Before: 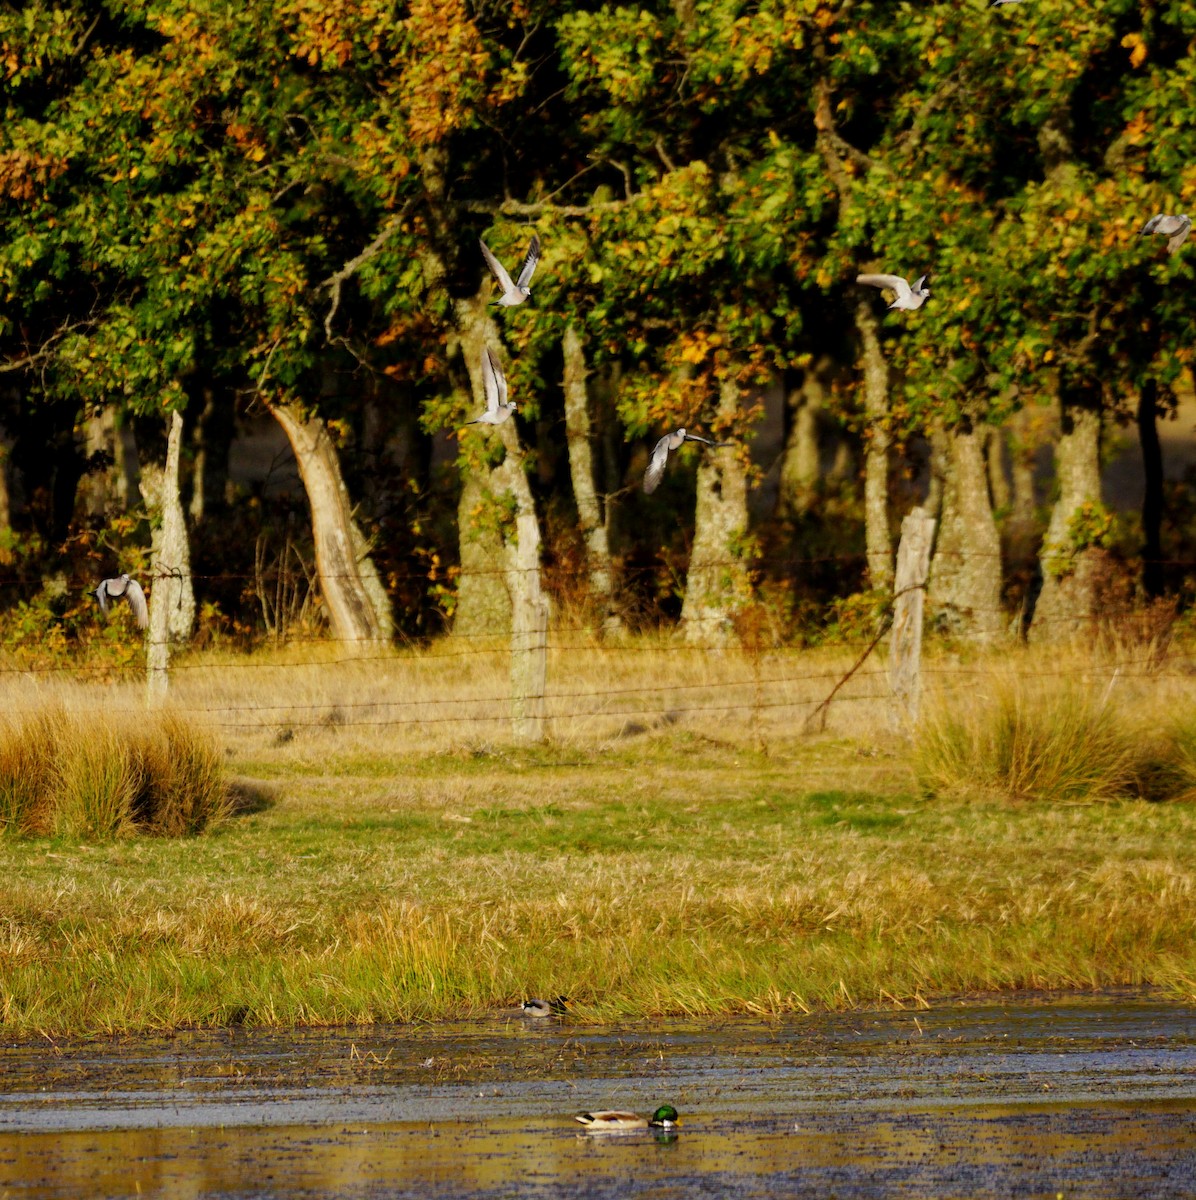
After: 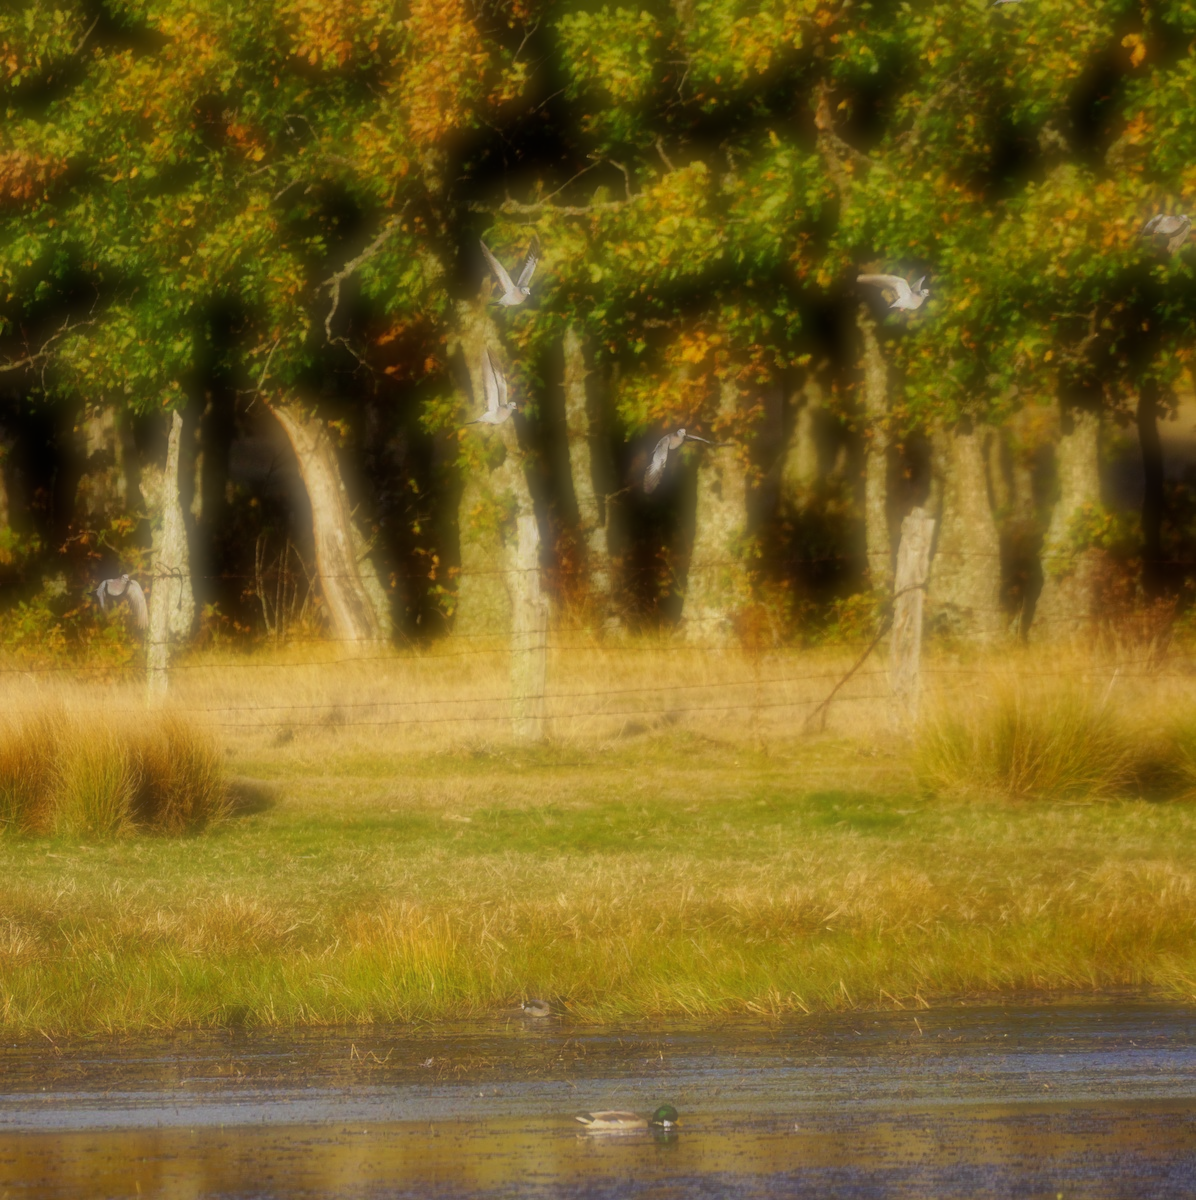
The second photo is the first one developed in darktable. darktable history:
velvia: on, module defaults
soften: on, module defaults
haze removal: compatibility mode true, adaptive false
